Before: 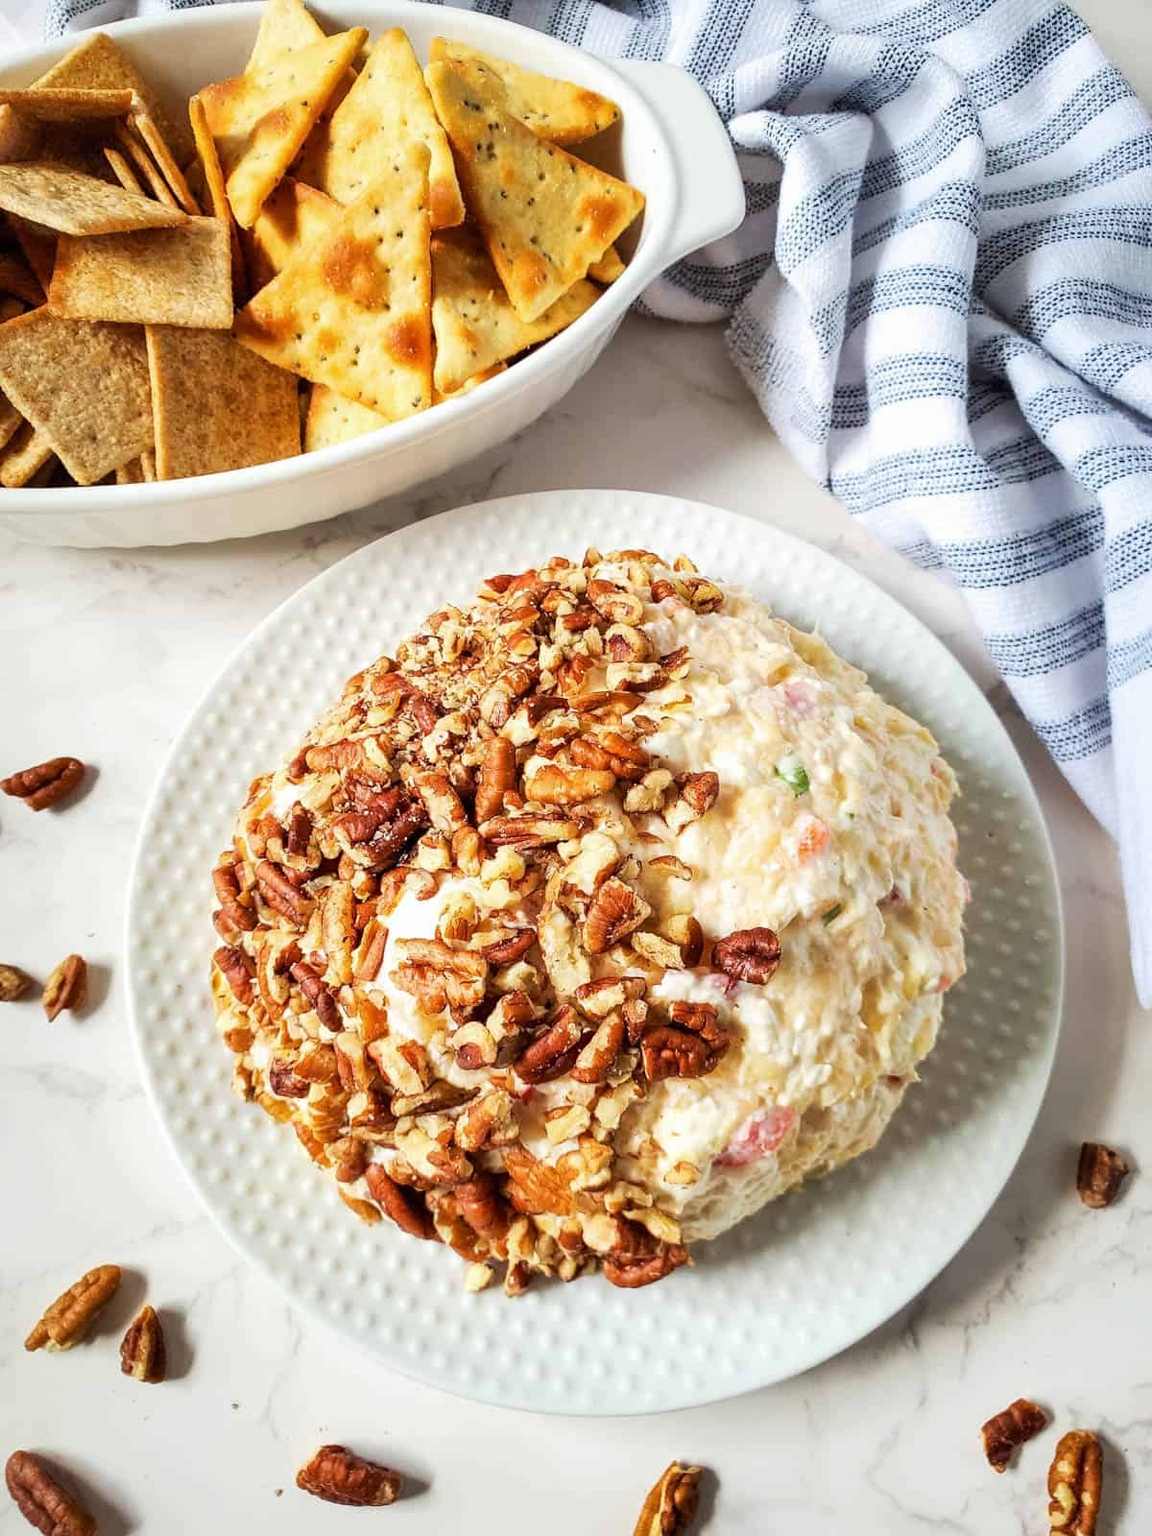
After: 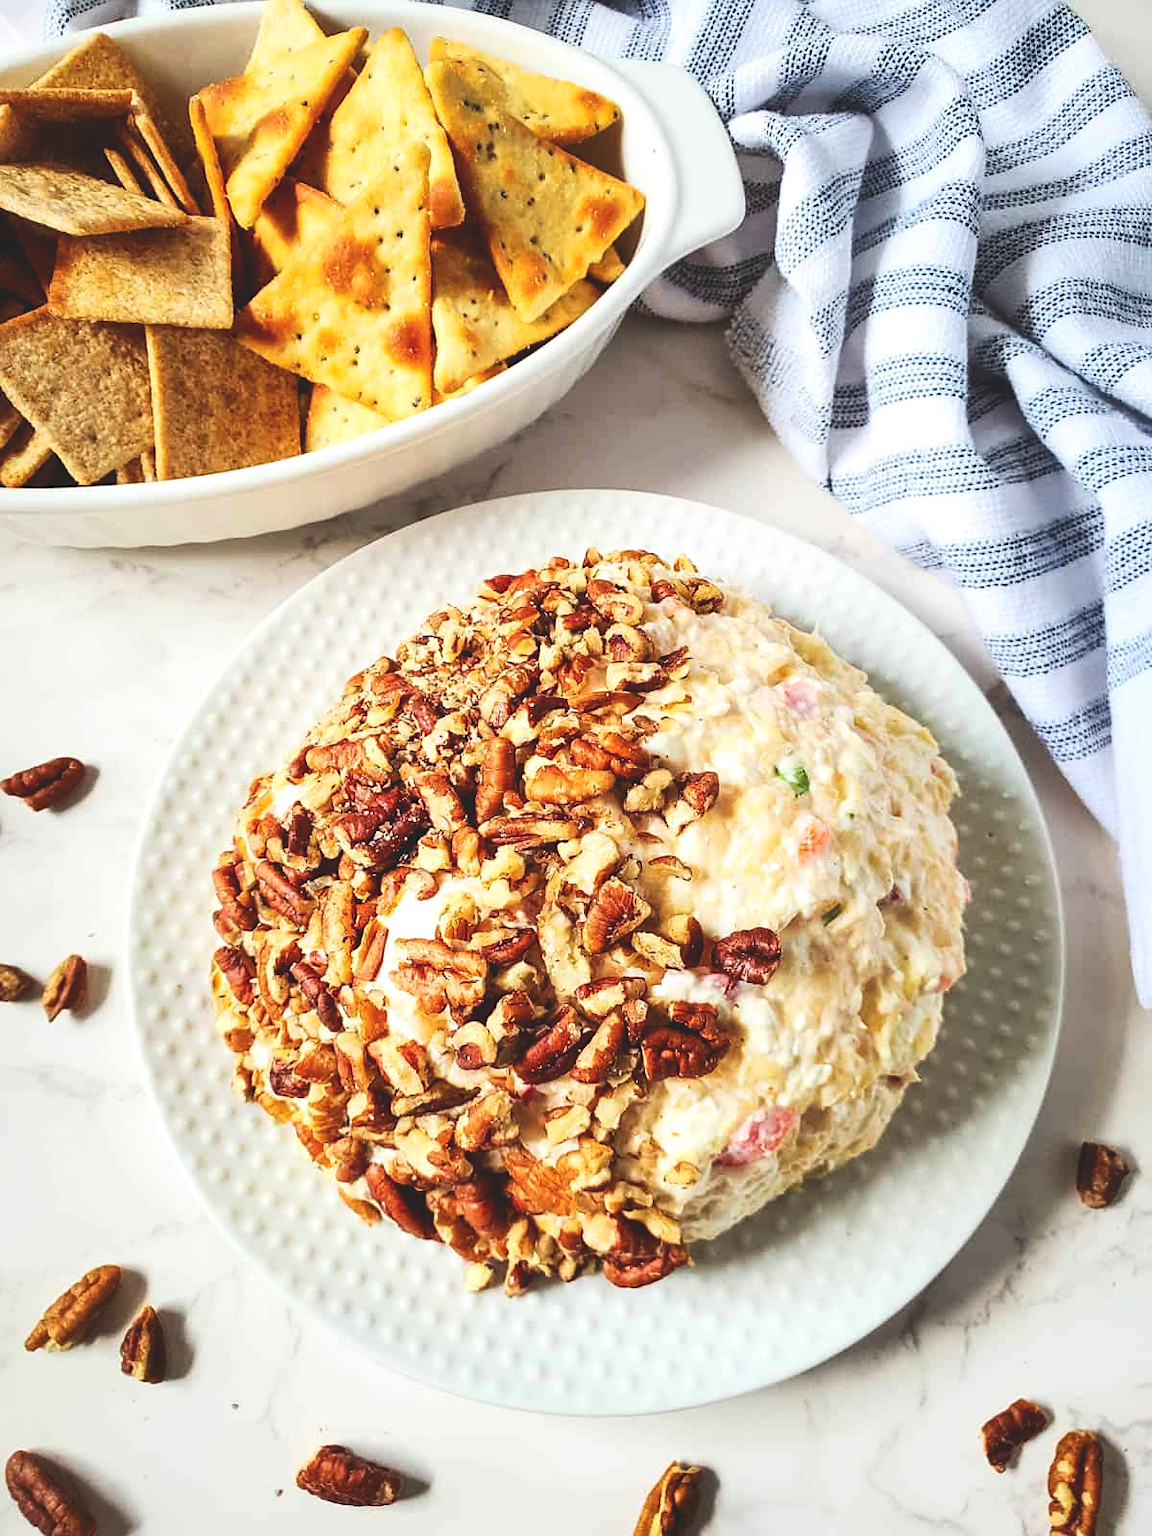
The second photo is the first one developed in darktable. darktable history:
contrast brightness saturation: contrast 0.19, brightness -0.11, saturation 0.21
exposure: black level correction -0.041, exposure 0.064 EV, compensate highlight preservation false
sharpen: amount 0.2
